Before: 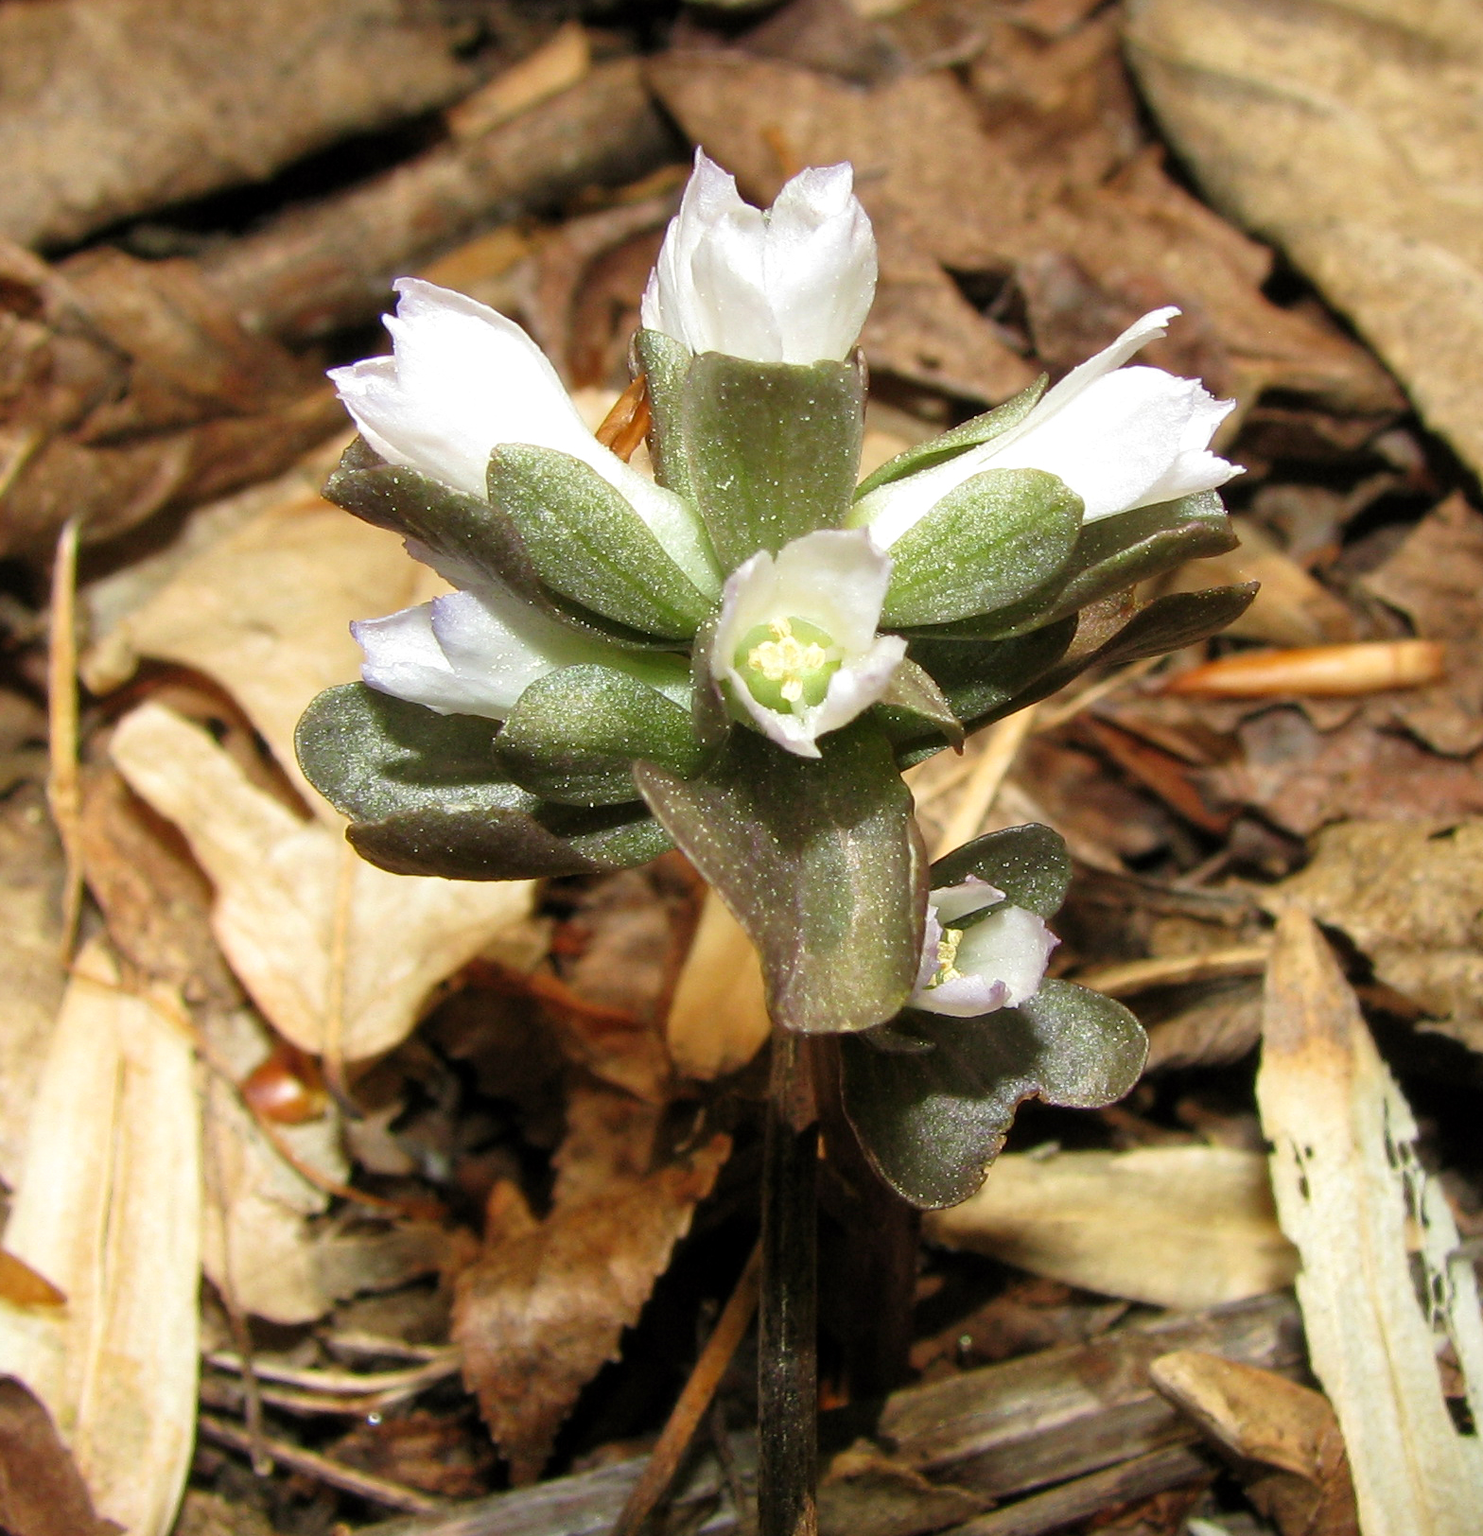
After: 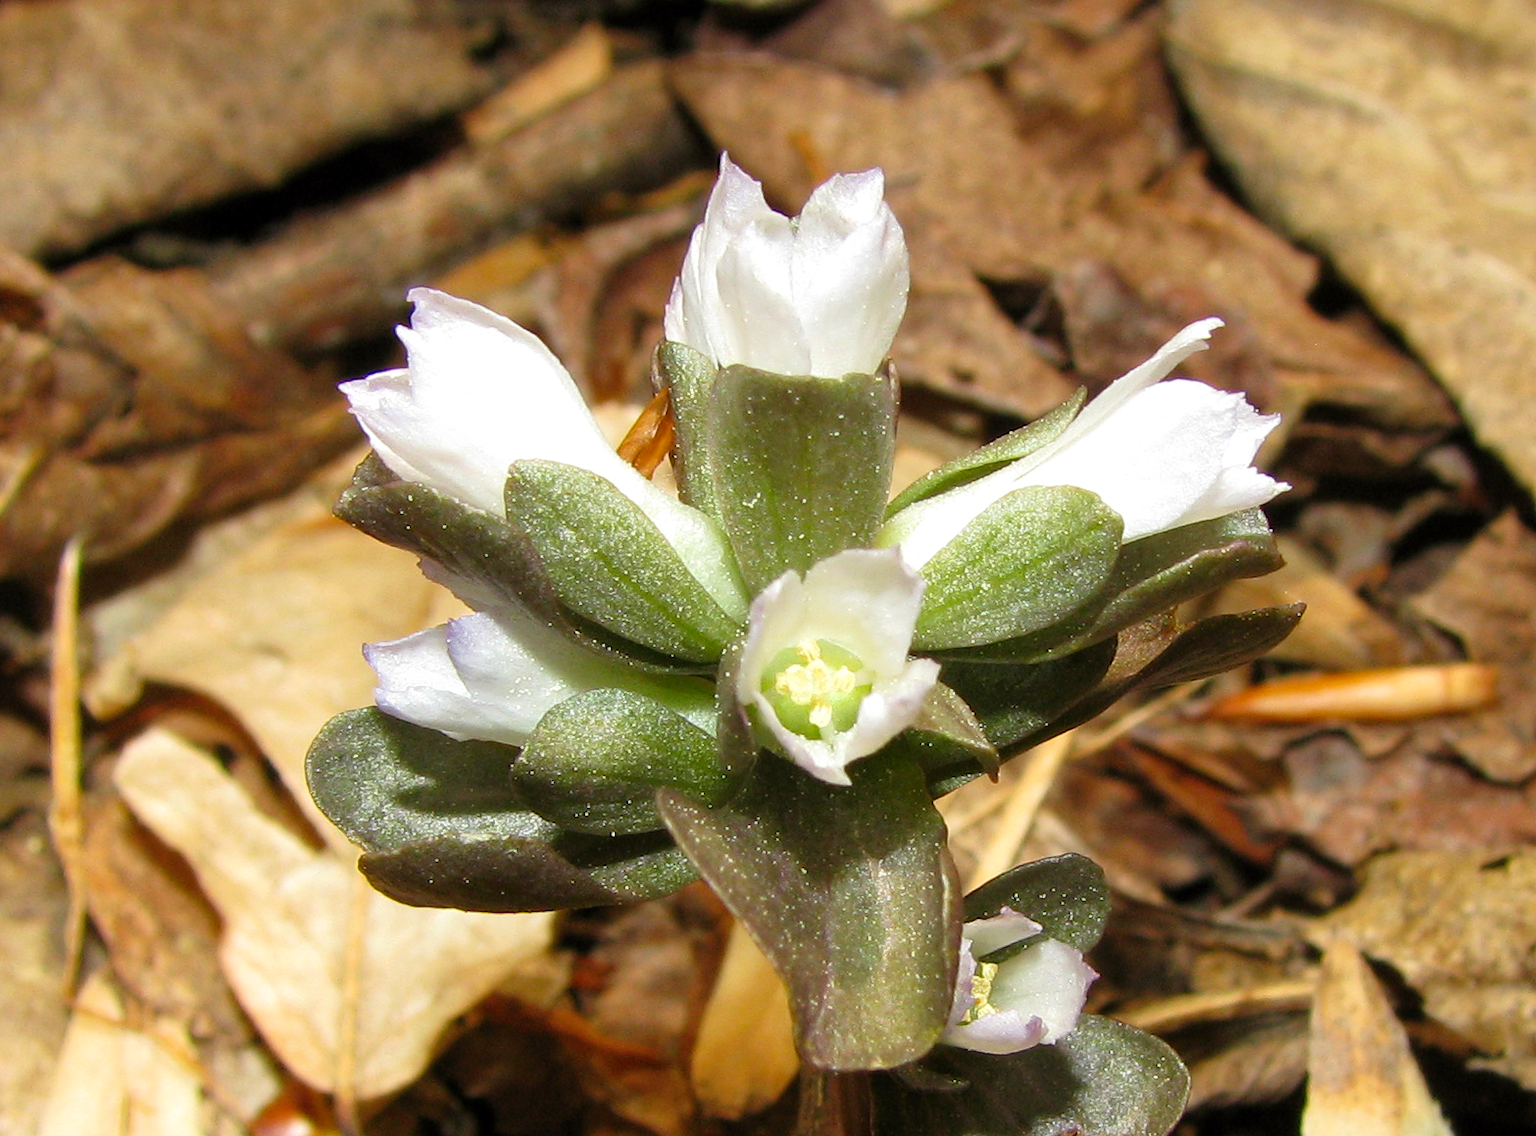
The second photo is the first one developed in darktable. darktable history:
color balance rgb: perceptual saturation grading › global saturation 10%, global vibrance 10%
crop: bottom 28.576%
levels: mode automatic, black 0.023%, white 99.97%, levels [0.062, 0.494, 0.925]
